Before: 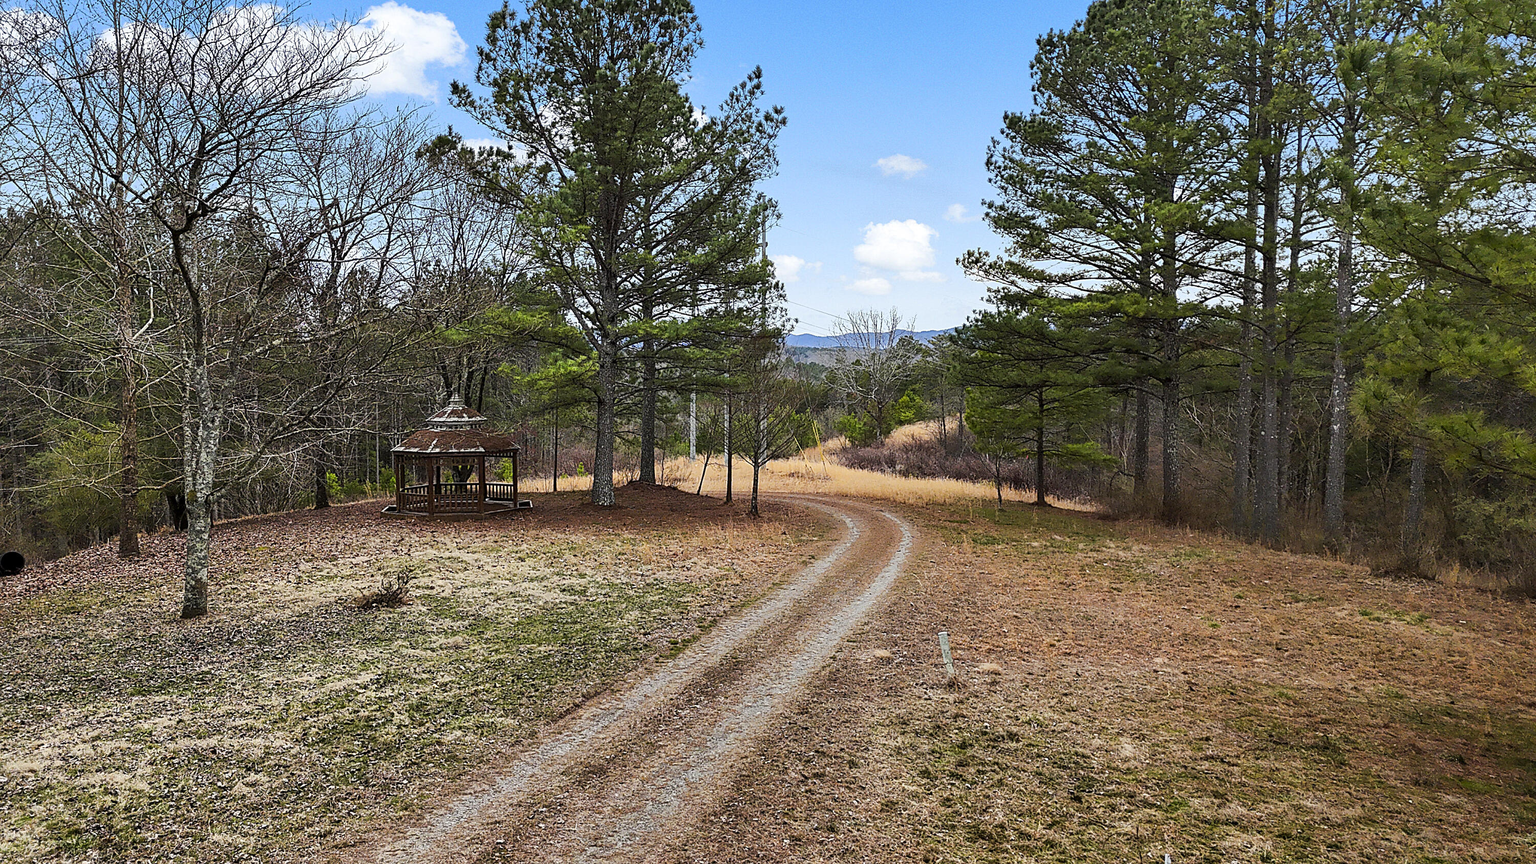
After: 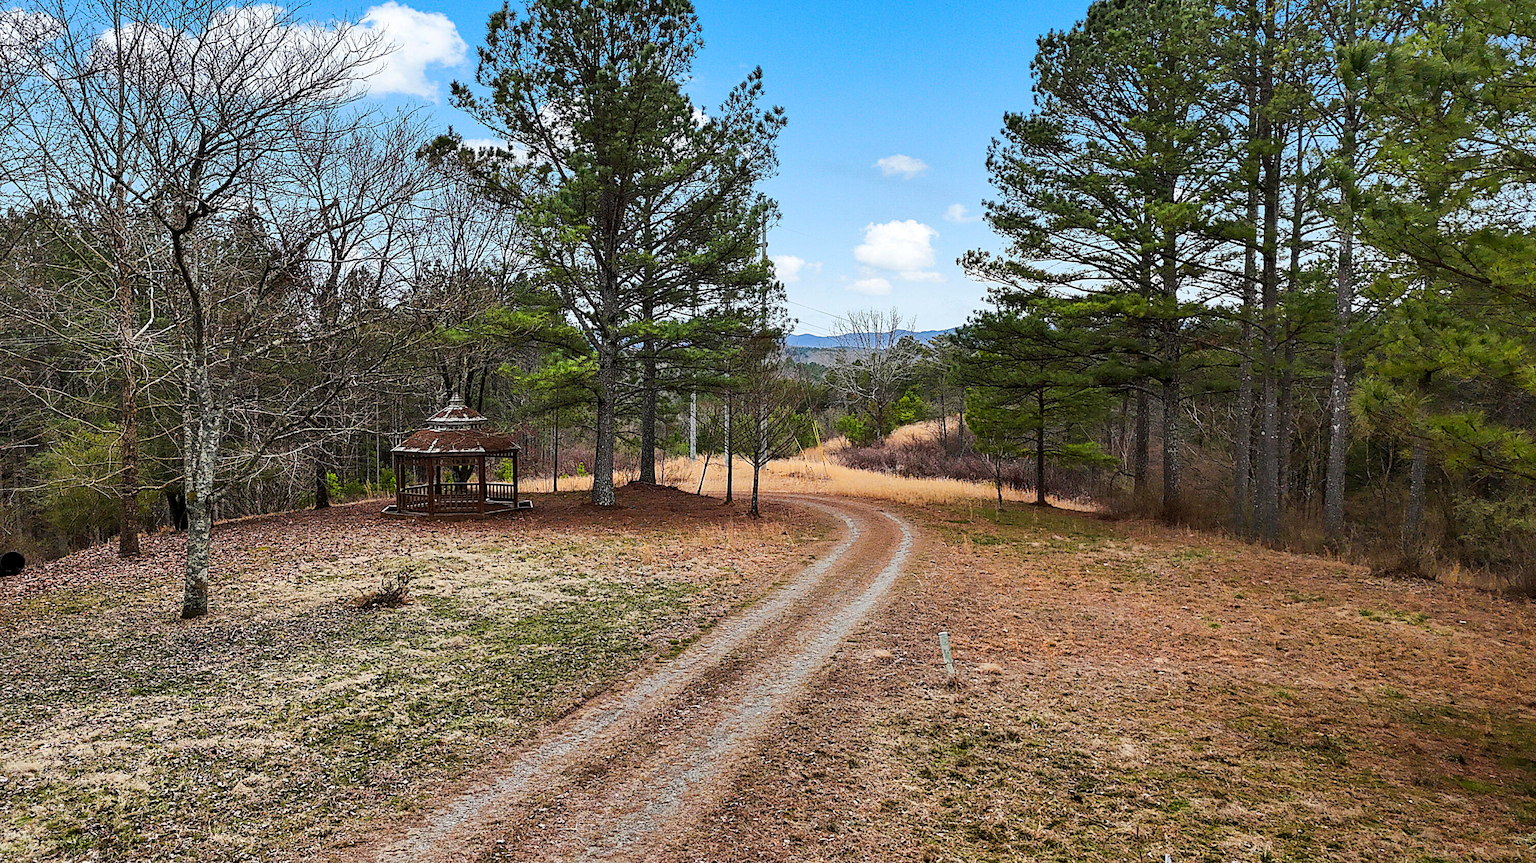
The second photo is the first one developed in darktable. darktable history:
shadows and highlights: shadows 3.76, highlights -19.2, soften with gaussian
